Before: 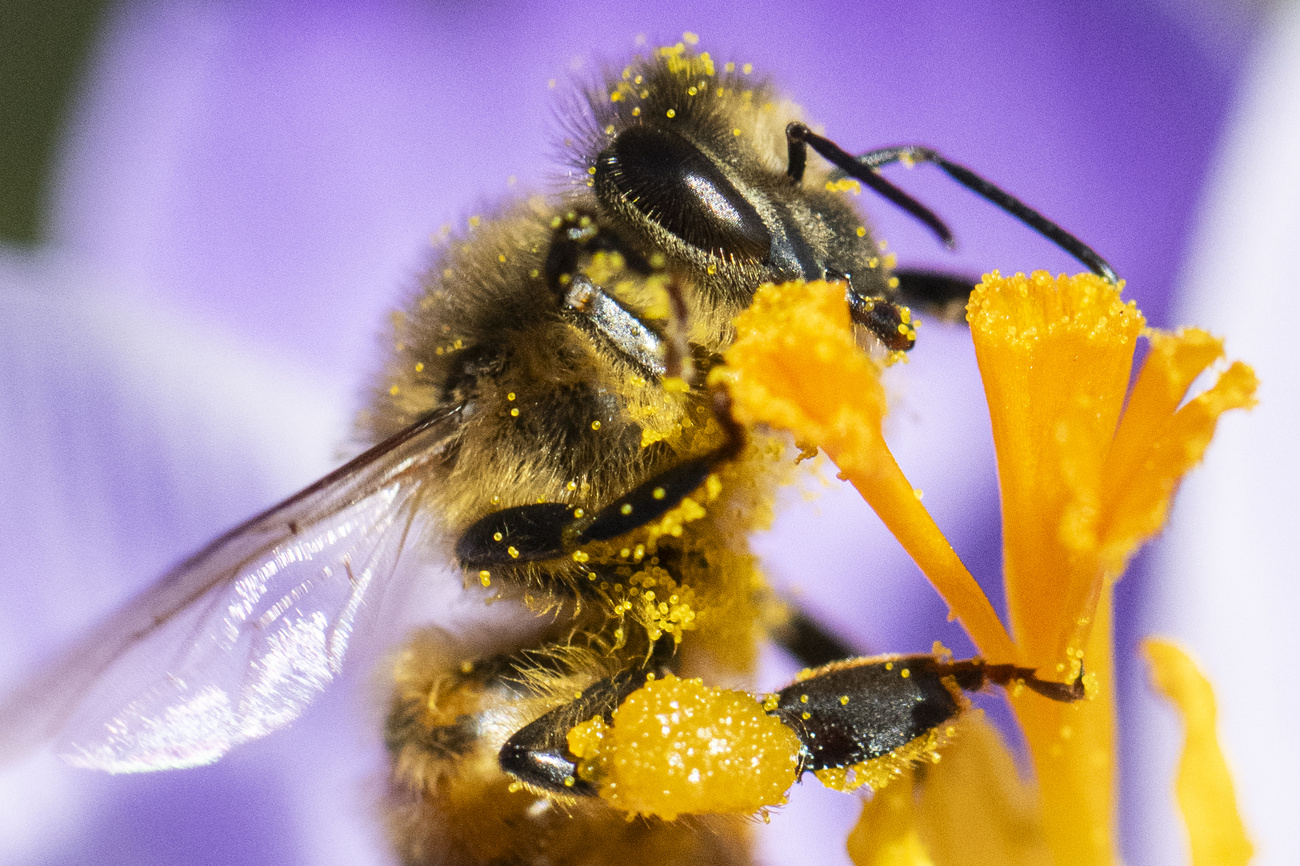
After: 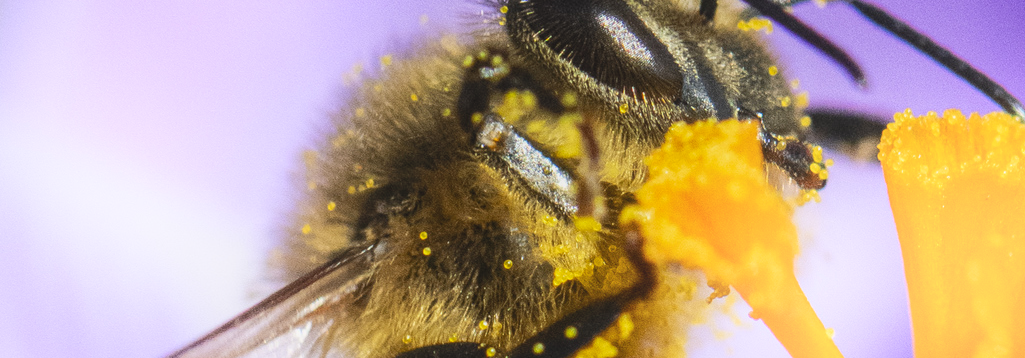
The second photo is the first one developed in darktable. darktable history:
local contrast: highlights 44%, shadows 7%, detail 99%
crop: left 6.841%, top 18.679%, right 14.298%, bottom 39.887%
shadows and highlights: shadows -20.66, highlights 99.02, highlights color adjustment 40.33%, soften with gaussian
